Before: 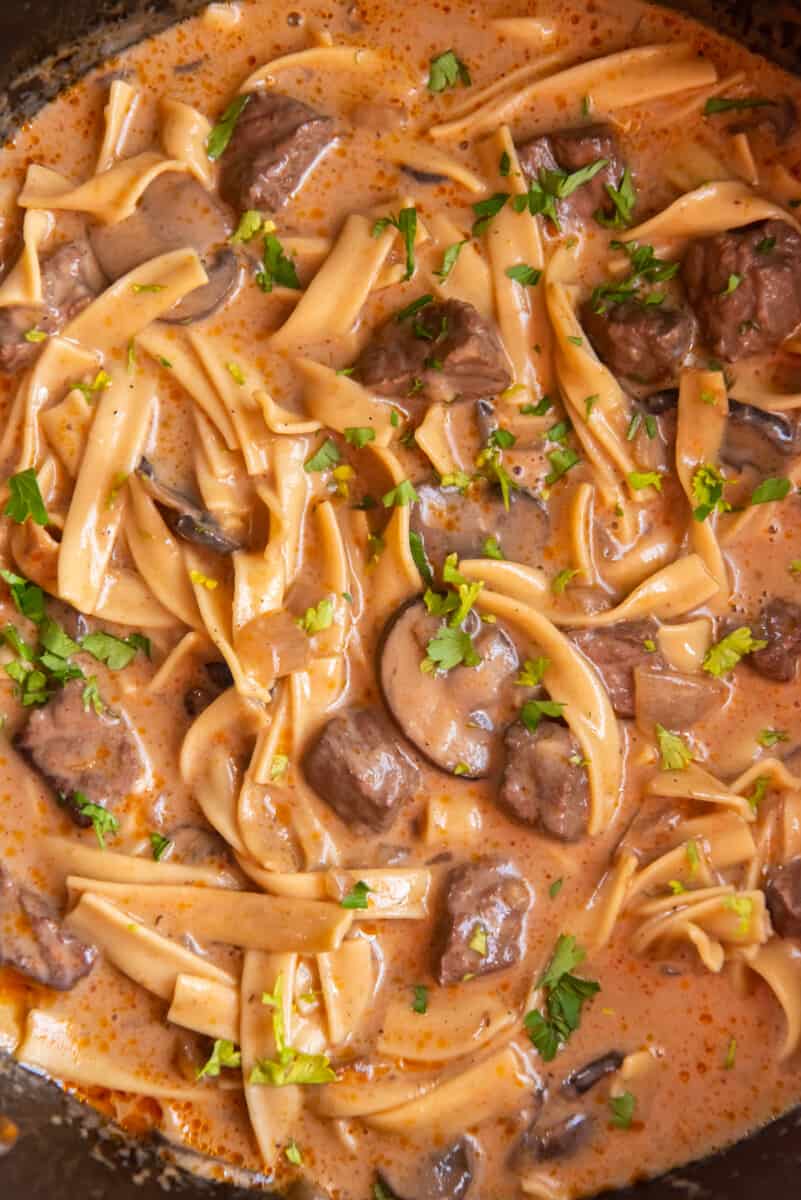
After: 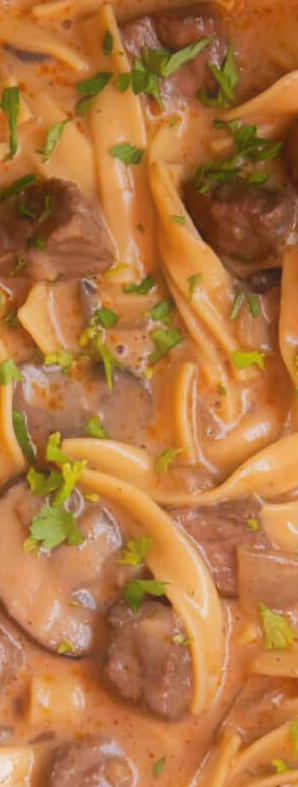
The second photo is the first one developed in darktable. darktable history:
crop and rotate: left 49.68%, top 10.132%, right 13.076%, bottom 24.251%
contrast equalizer: y [[0.6 ×6], [0.55 ×6], [0 ×6], [0 ×6], [0 ×6]], mix -0.987
